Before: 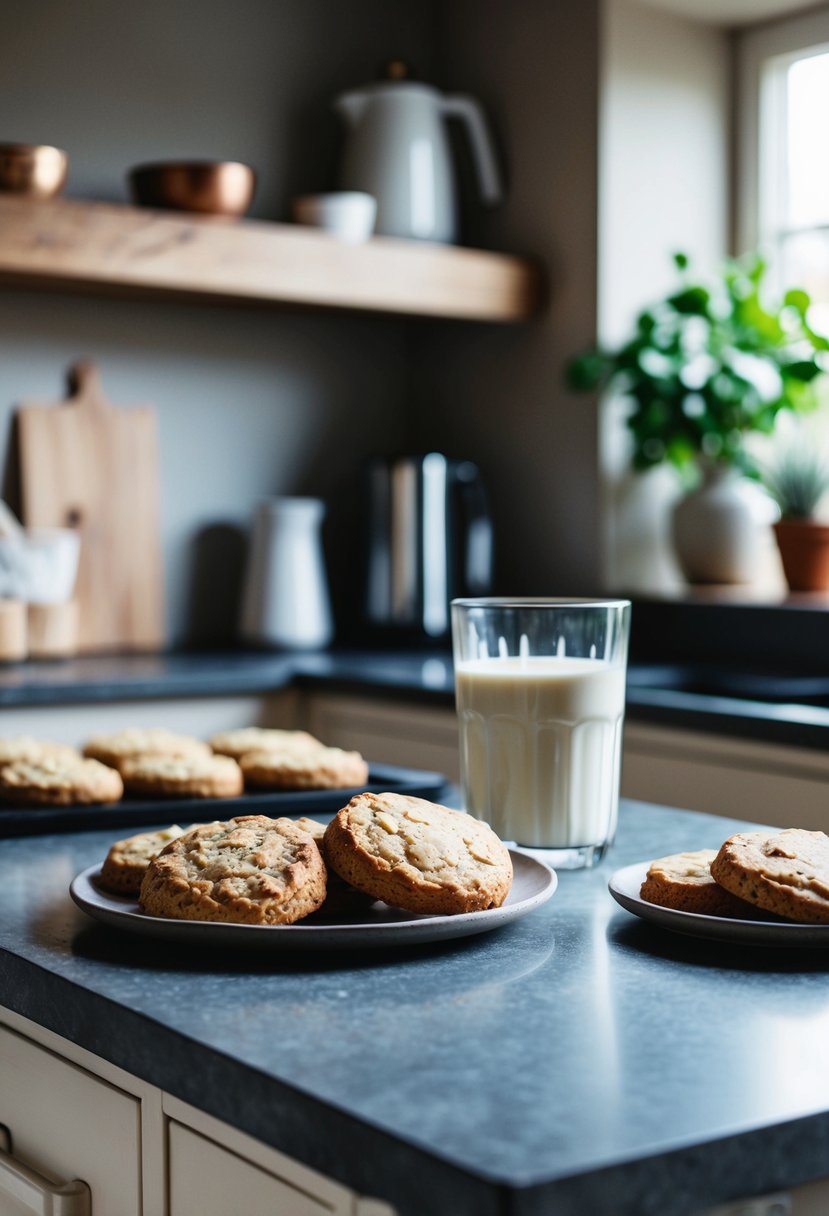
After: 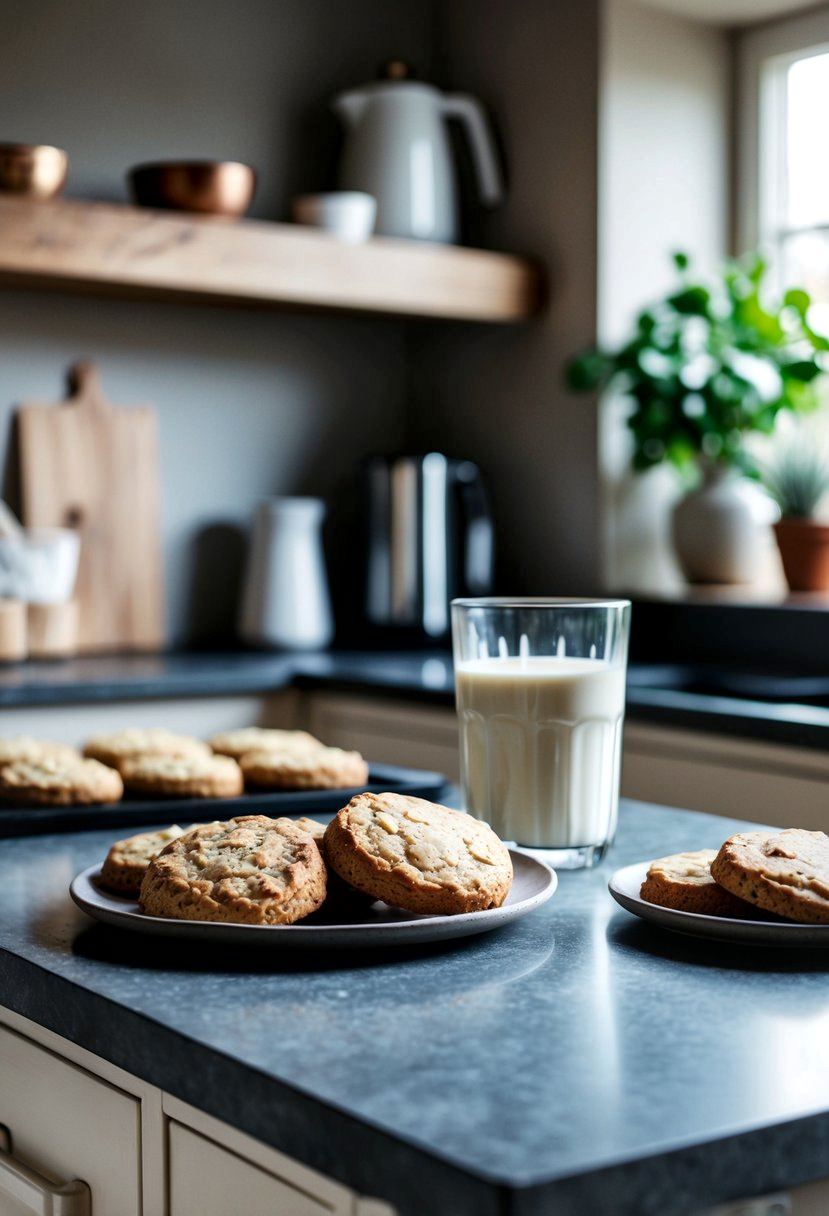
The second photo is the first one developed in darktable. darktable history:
shadows and highlights: shadows 10, white point adjustment 1, highlights -40
local contrast: mode bilateral grid, contrast 20, coarseness 50, detail 159%, midtone range 0.2
